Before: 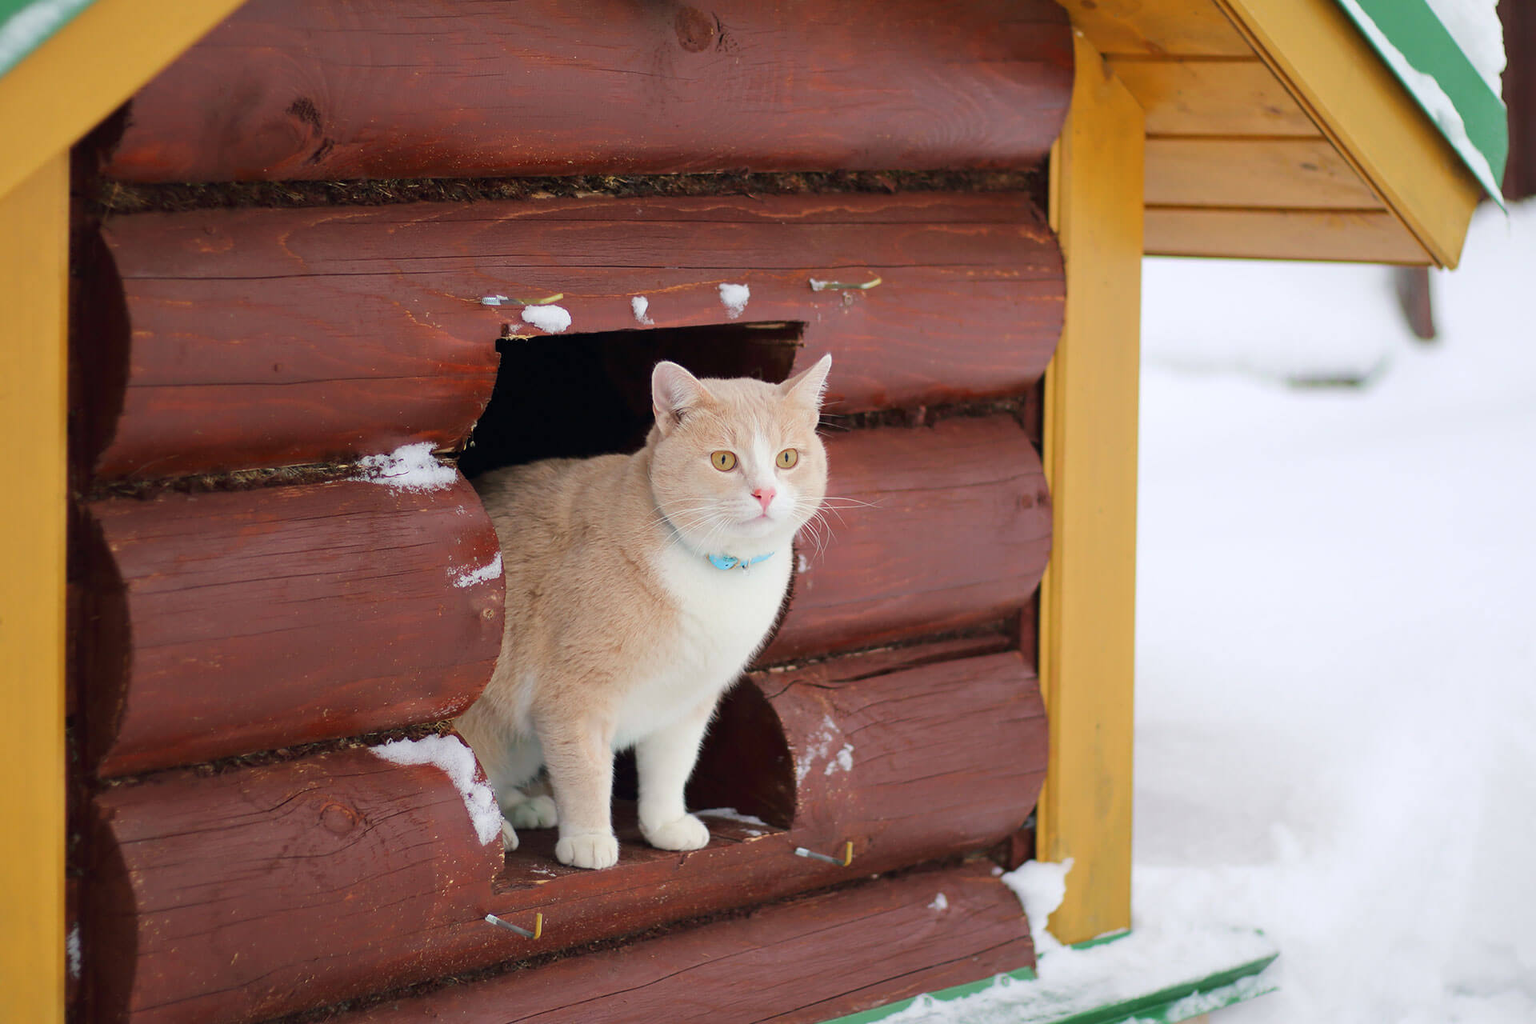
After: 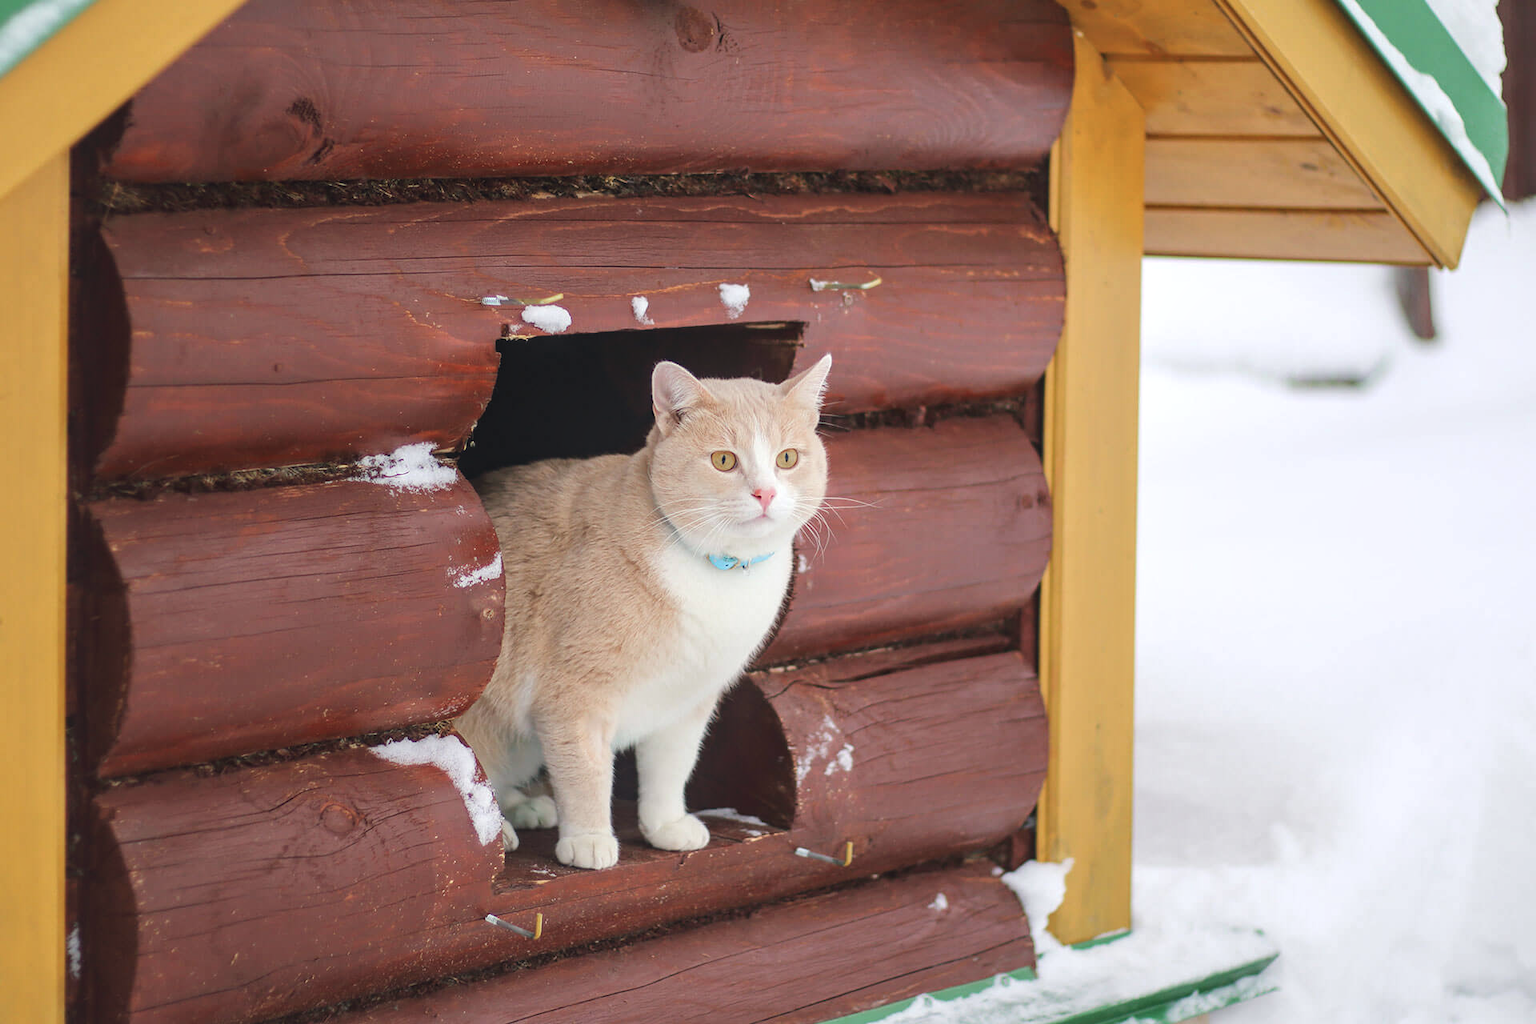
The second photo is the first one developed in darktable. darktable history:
color balance: lift [1.007, 1, 1, 1], gamma [1.097, 1, 1, 1]
local contrast: detail 130%
